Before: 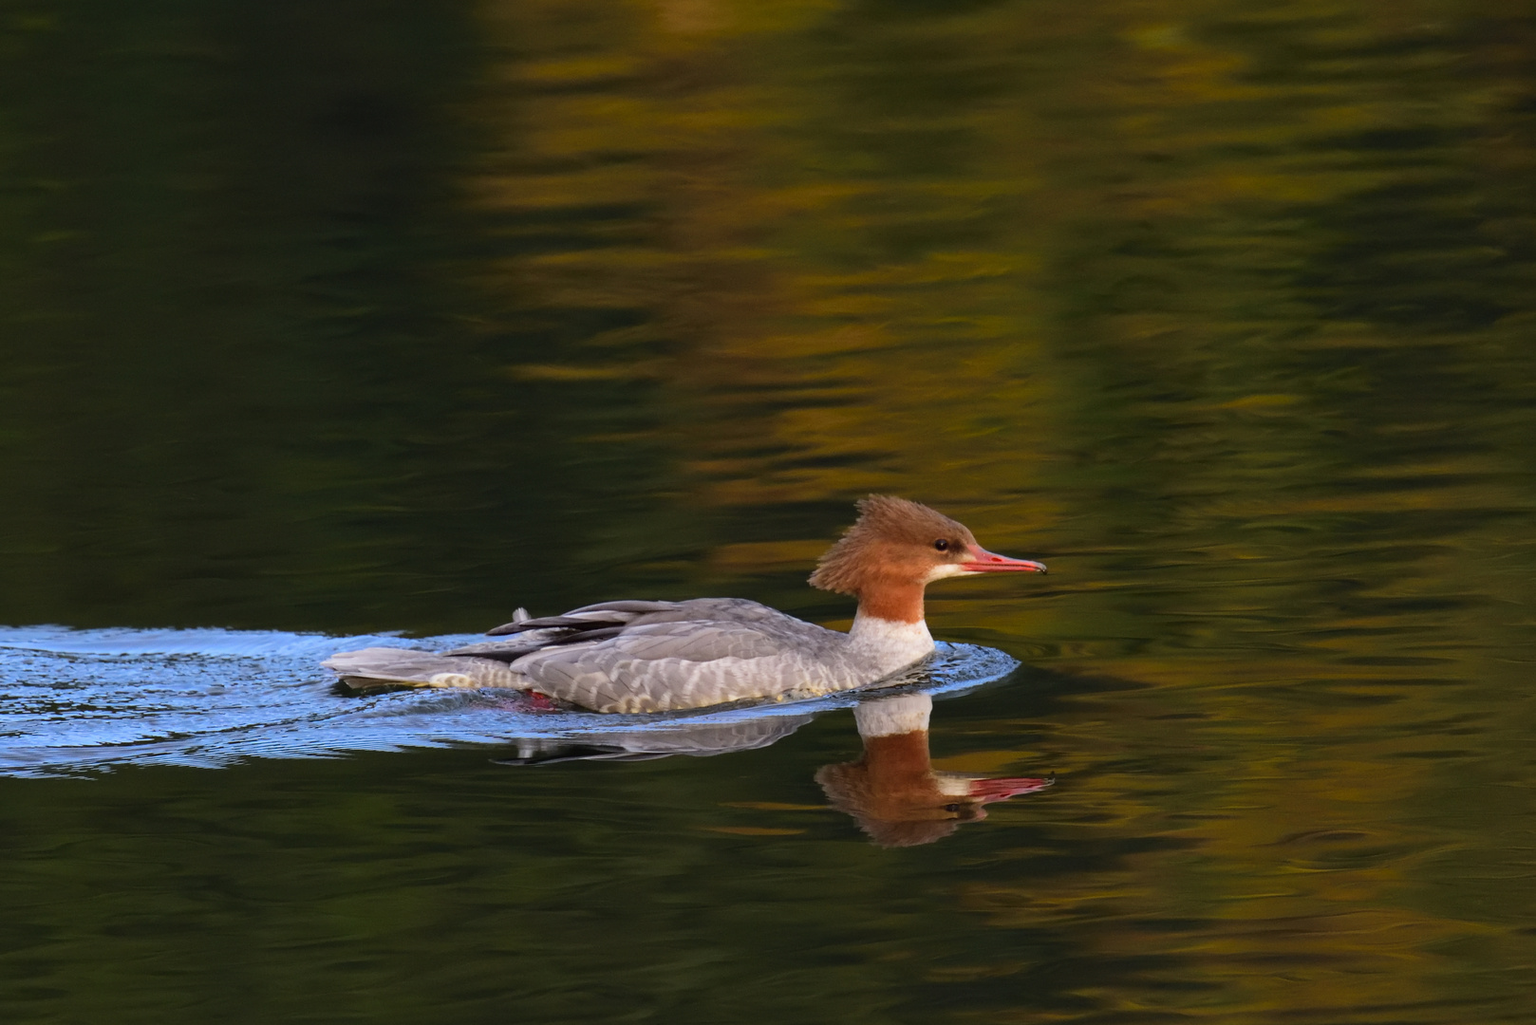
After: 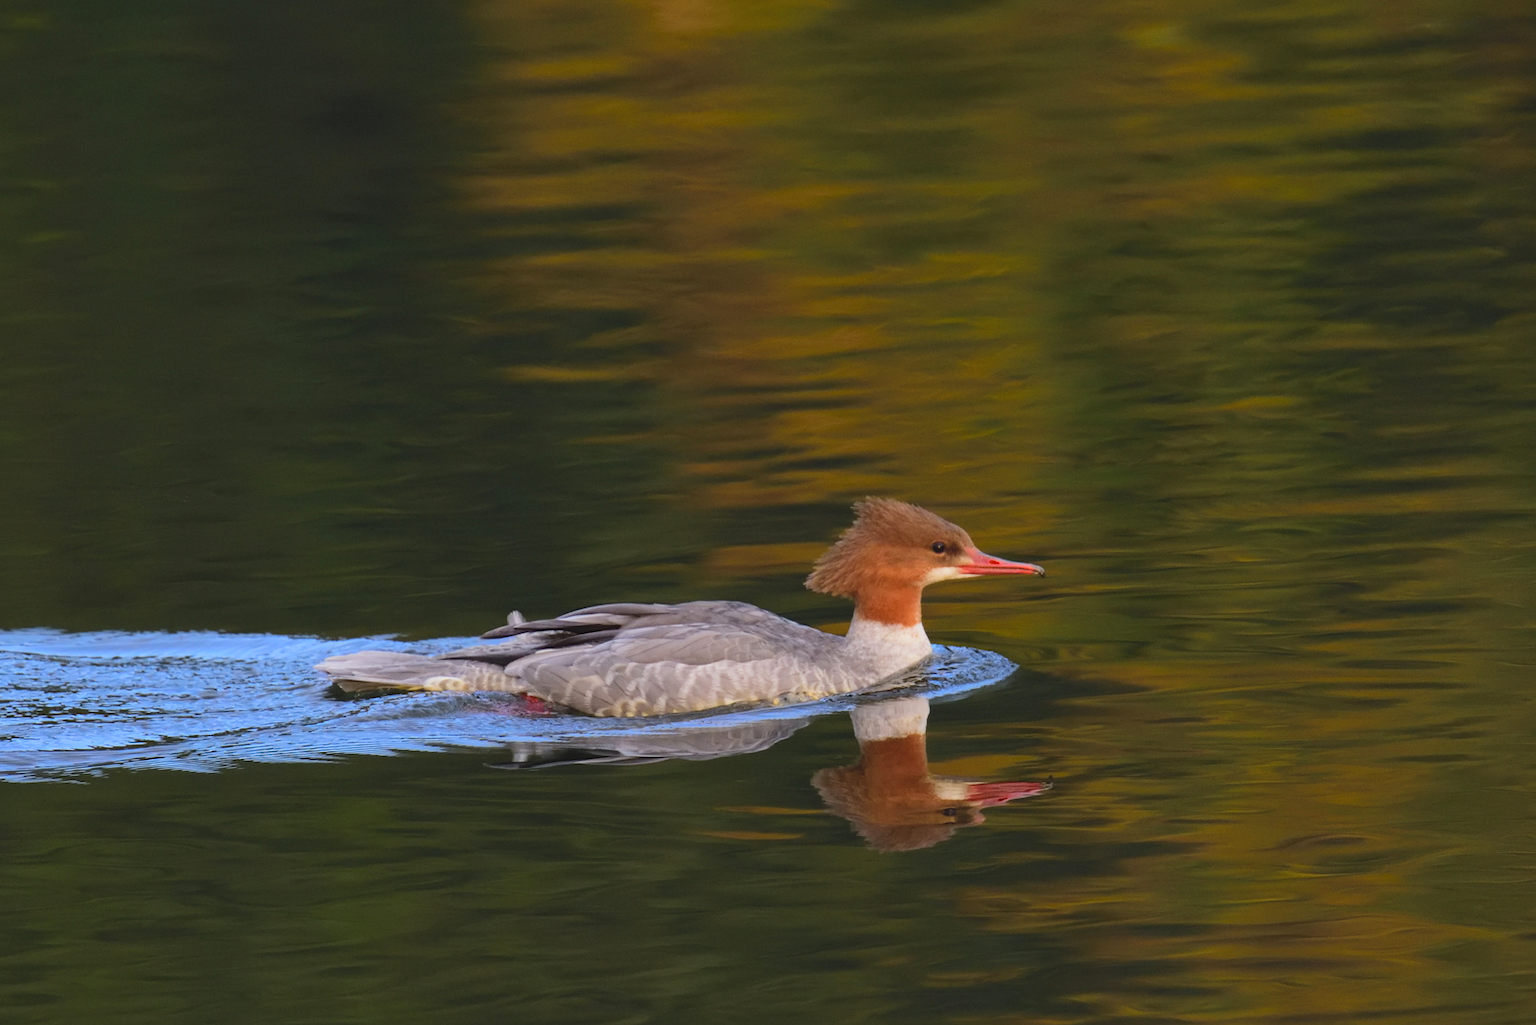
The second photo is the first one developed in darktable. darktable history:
contrast brightness saturation: contrast -0.1, brightness 0.05, saturation 0.08
crop and rotate: left 0.614%, top 0.179%, bottom 0.309%
